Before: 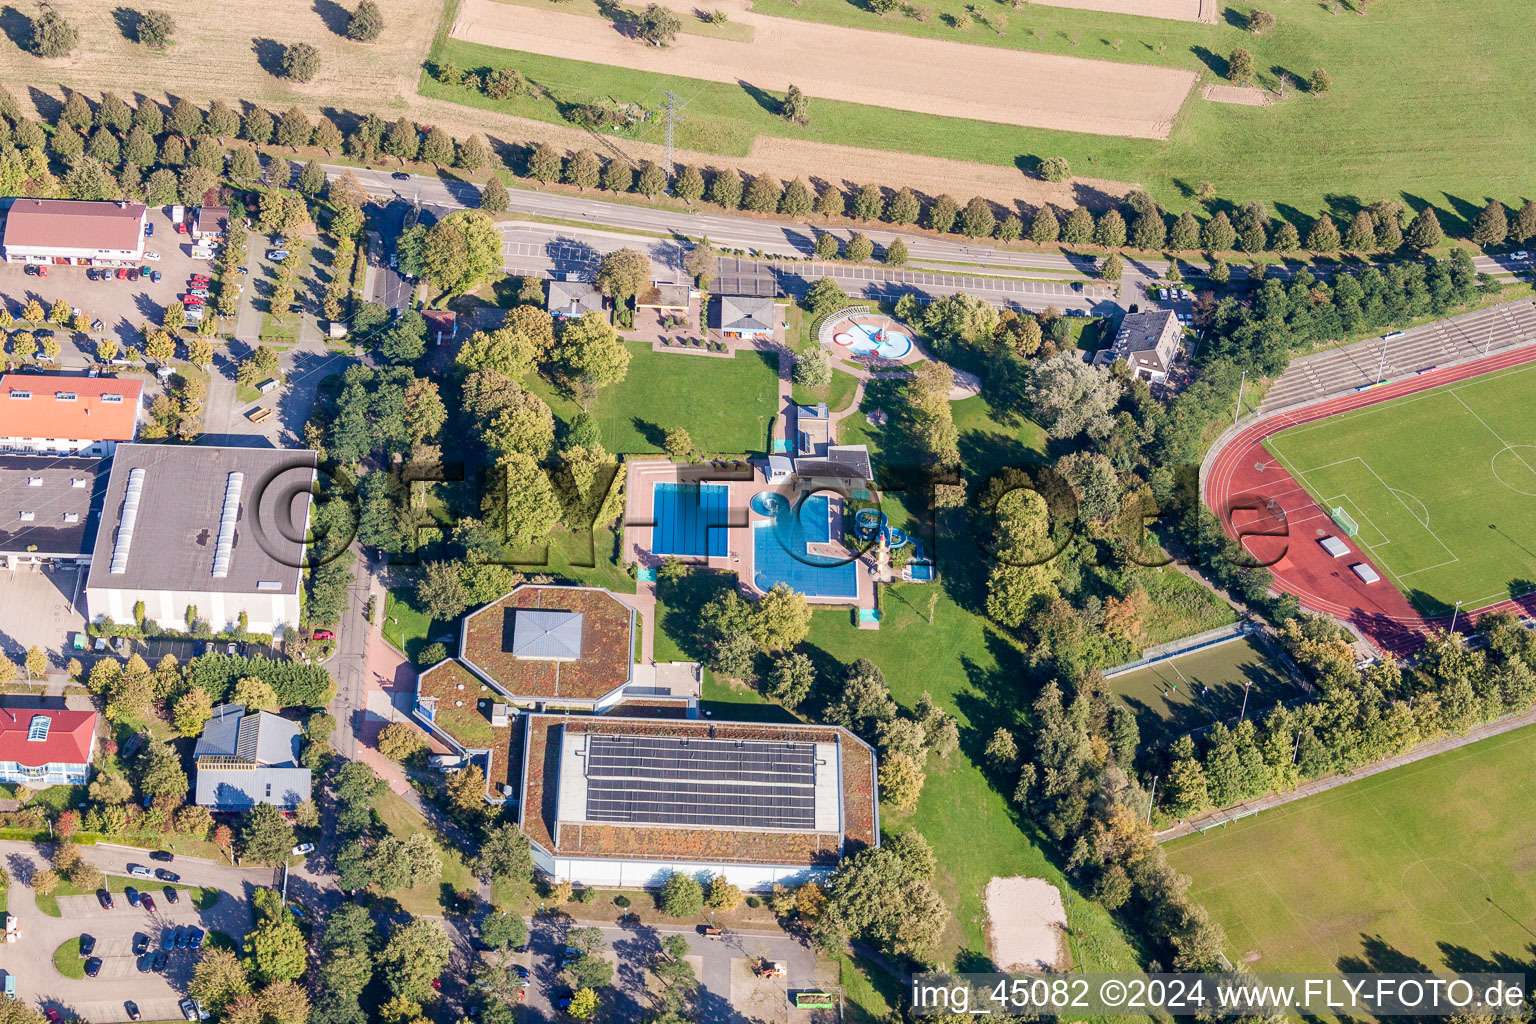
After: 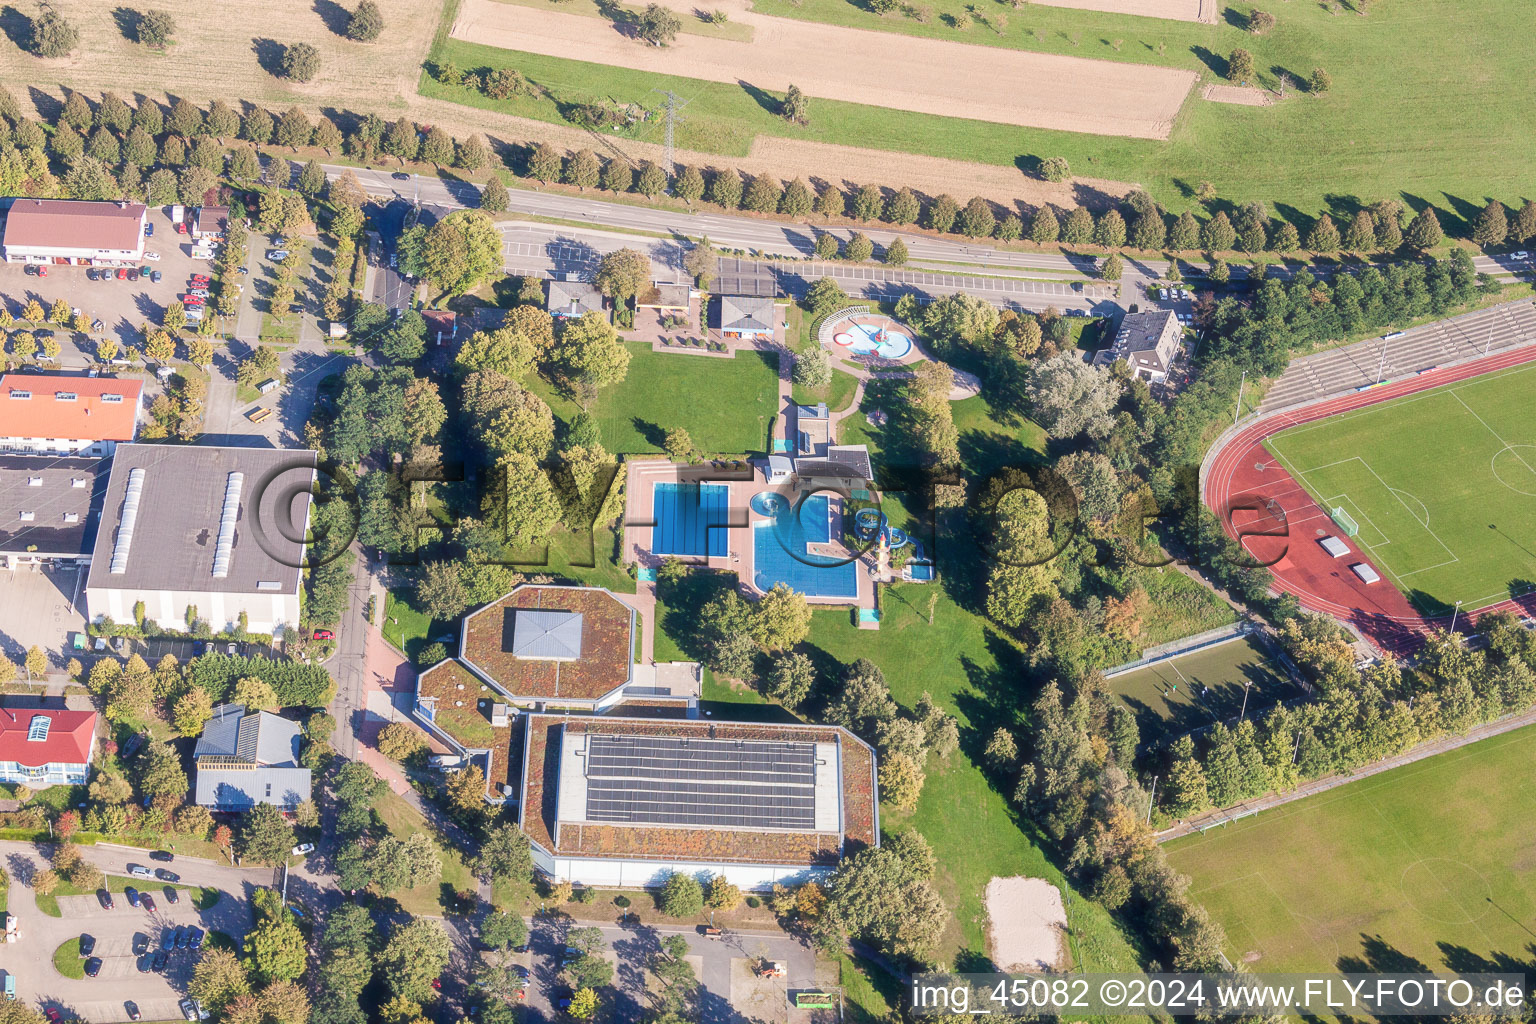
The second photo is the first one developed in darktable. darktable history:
haze removal: strength -0.111, adaptive false
